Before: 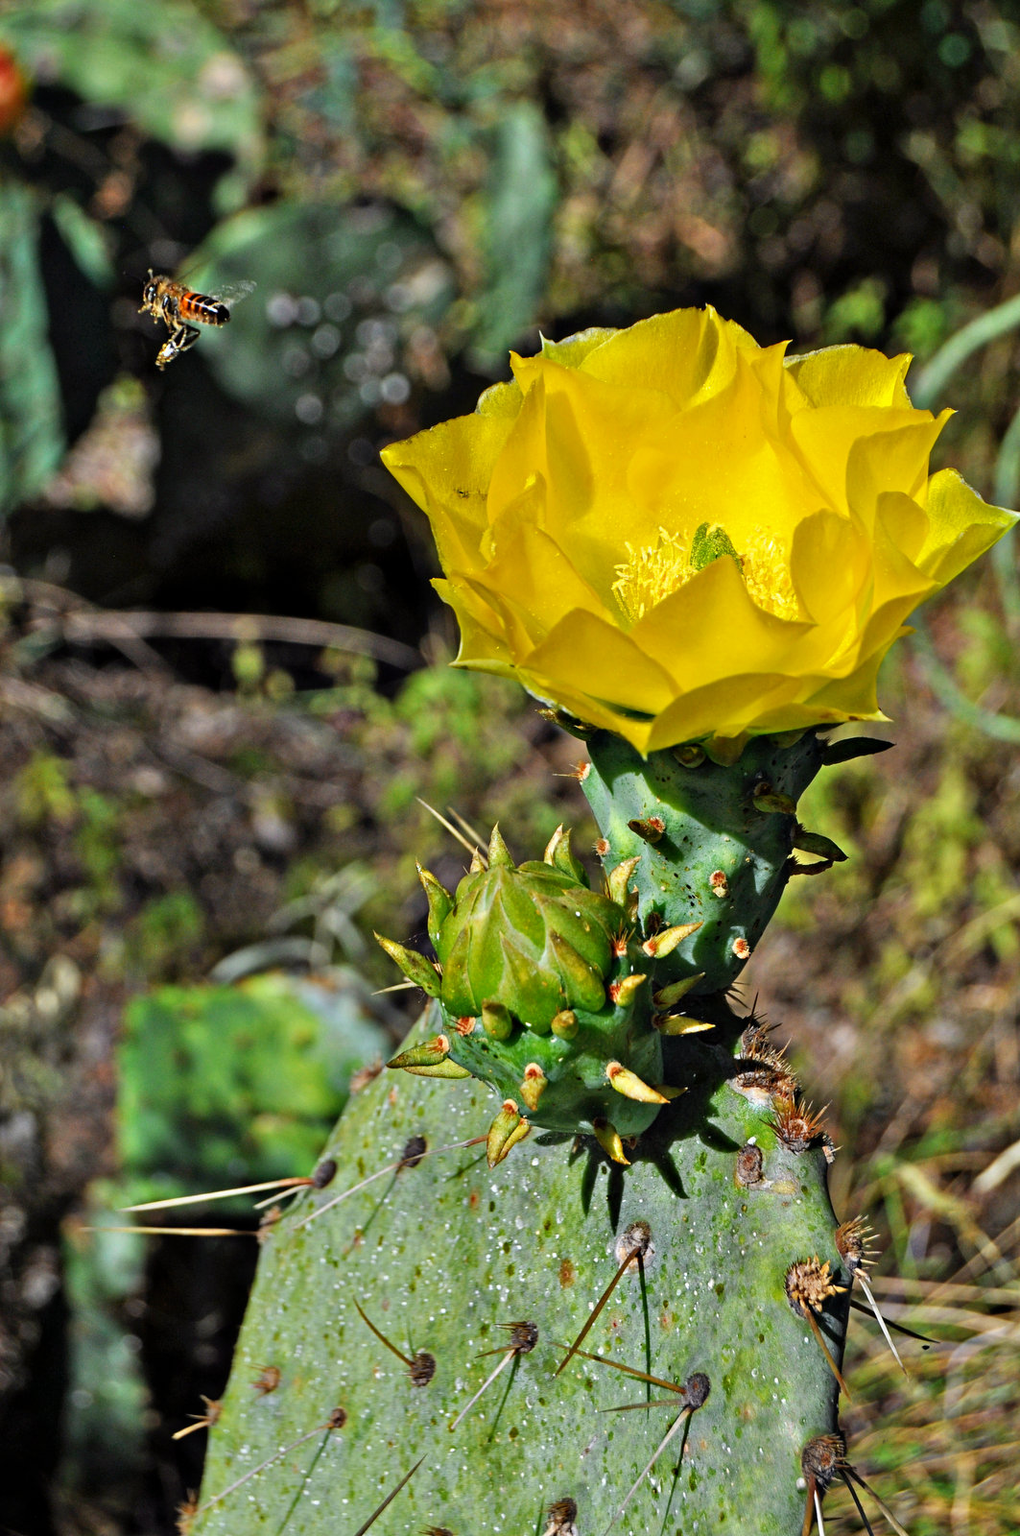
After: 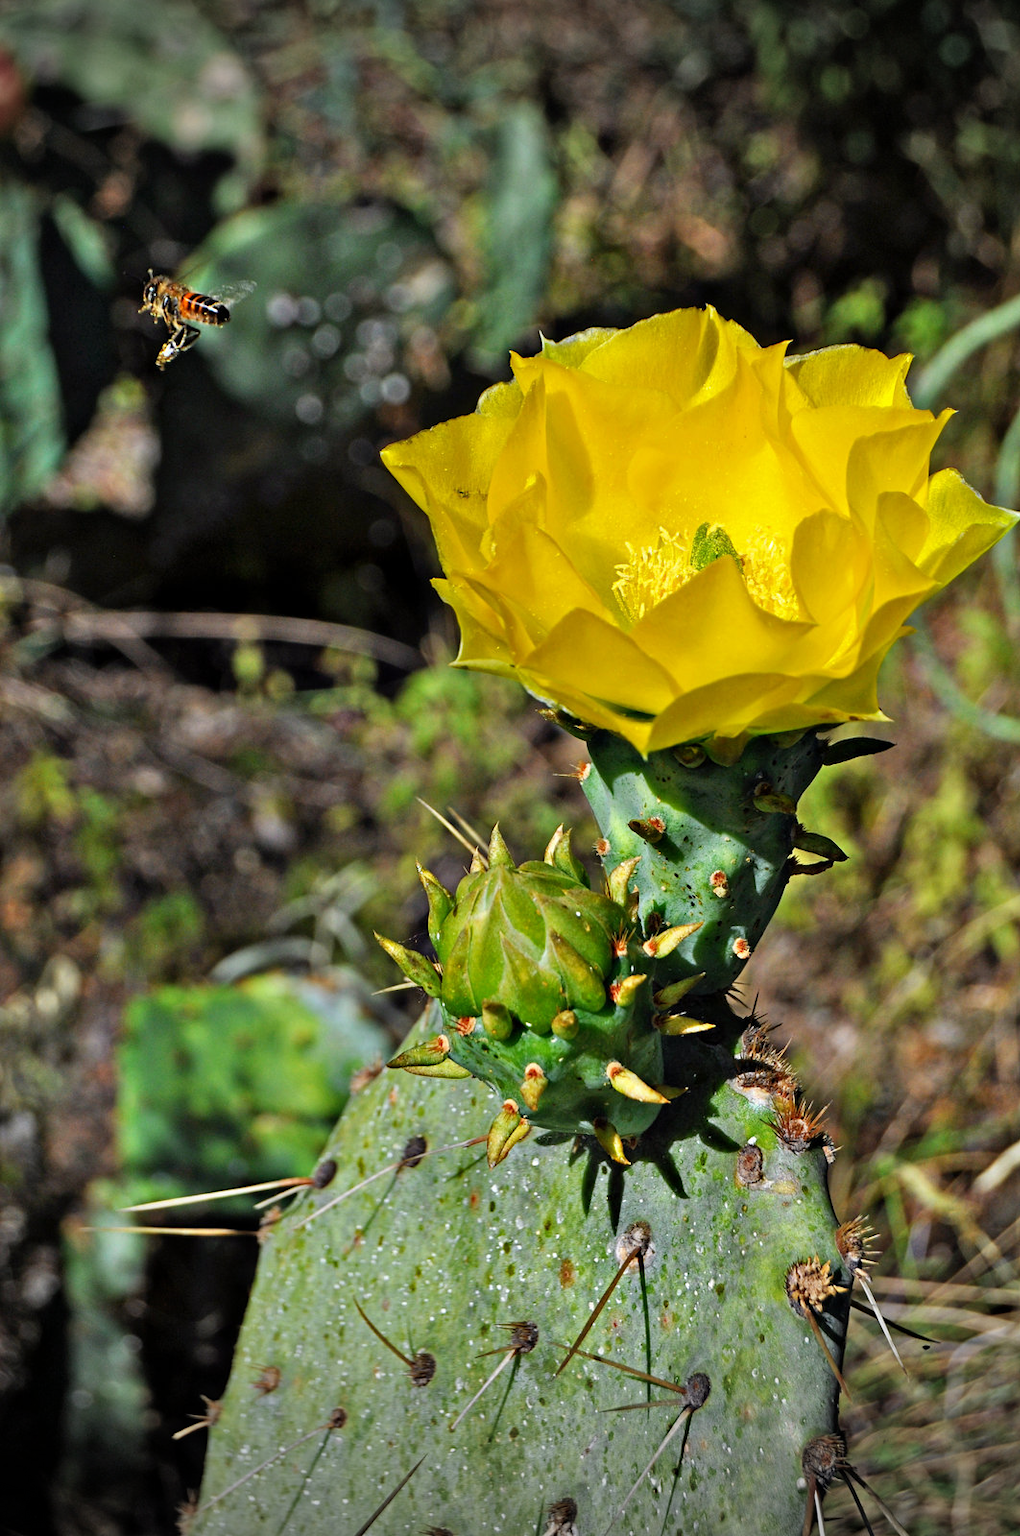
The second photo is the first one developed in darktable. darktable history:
vignetting: fall-off start 99.57%, width/height ratio 1.308, unbound false
